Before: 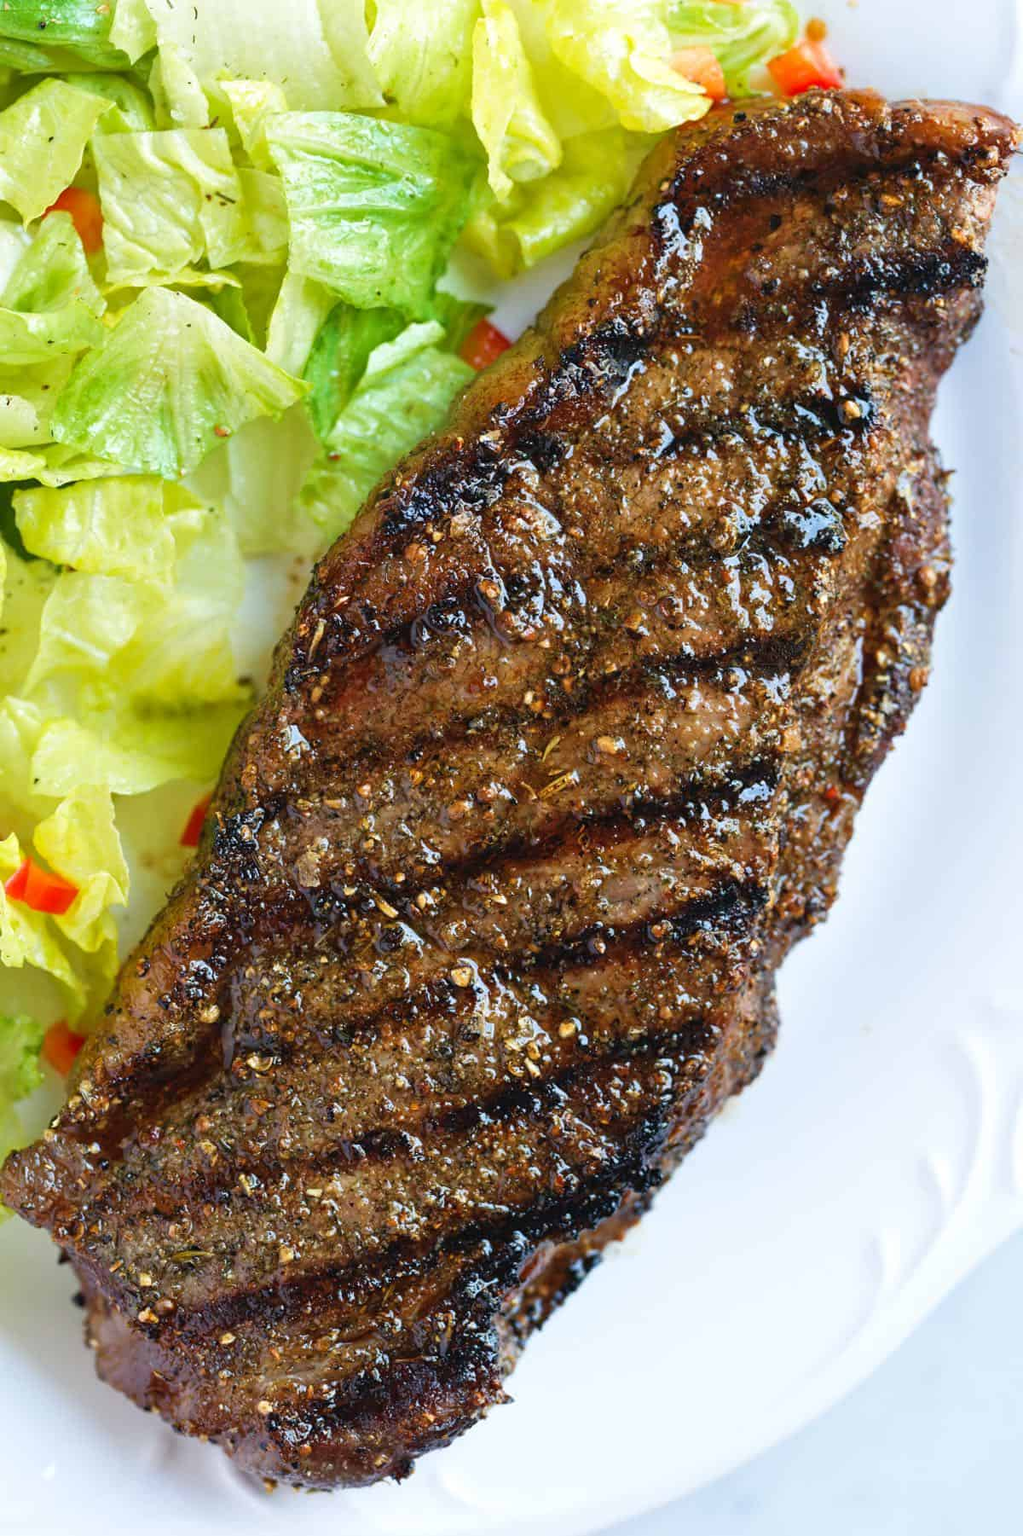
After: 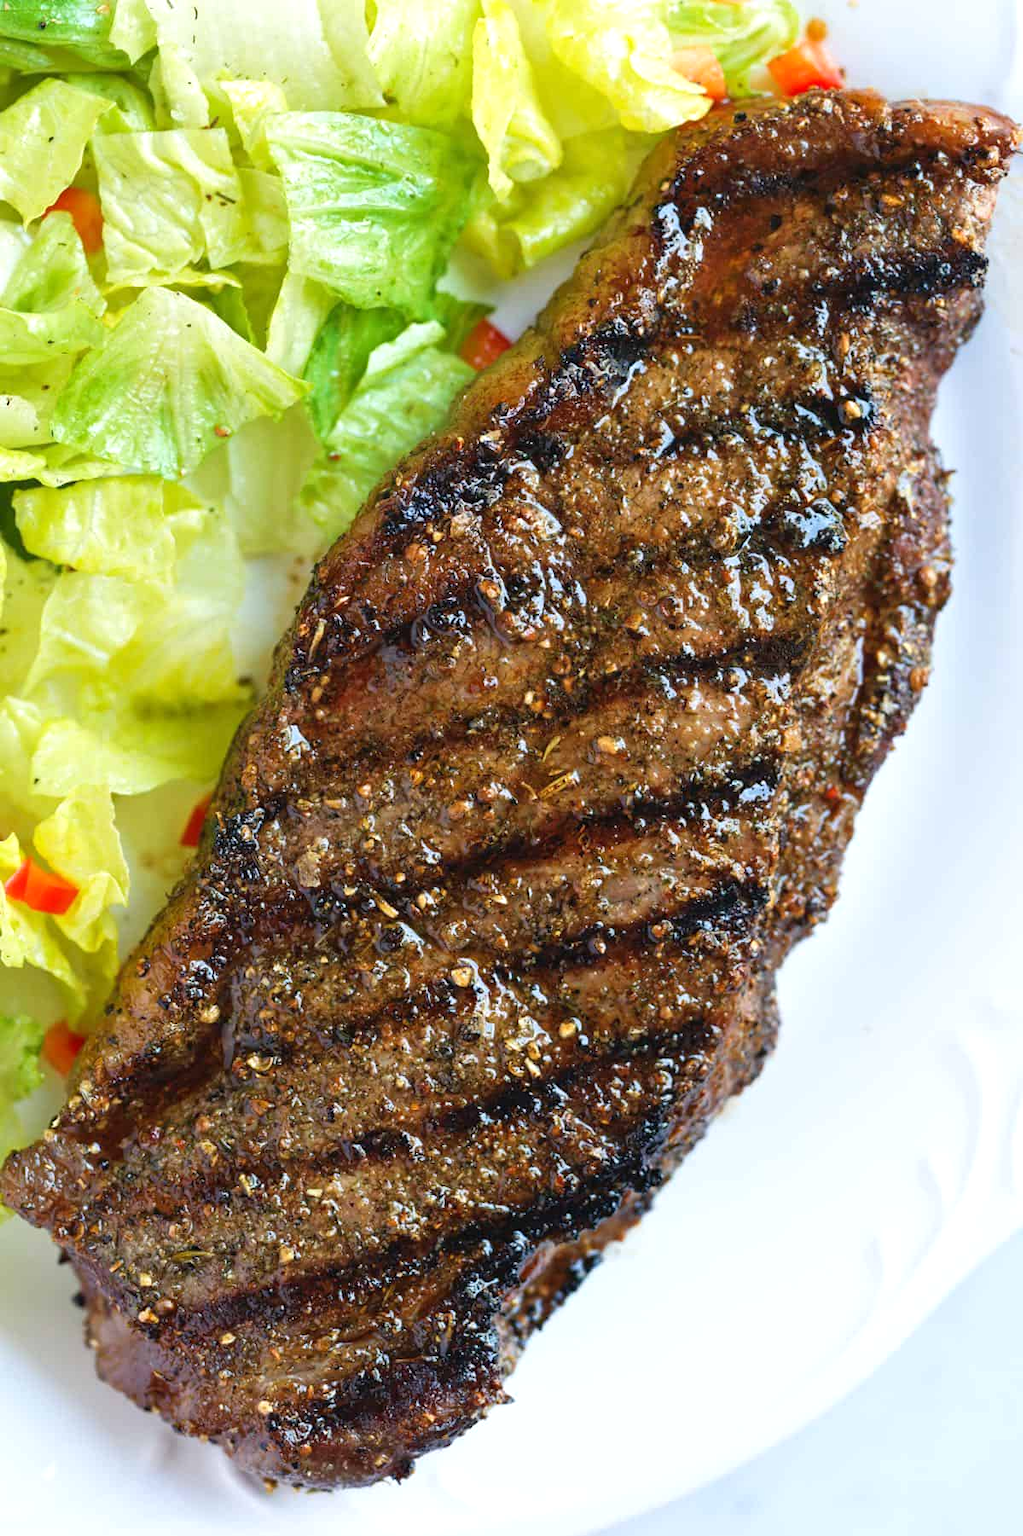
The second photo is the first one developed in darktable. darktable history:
exposure: exposure 0.15 EV, compensate highlight preservation false
